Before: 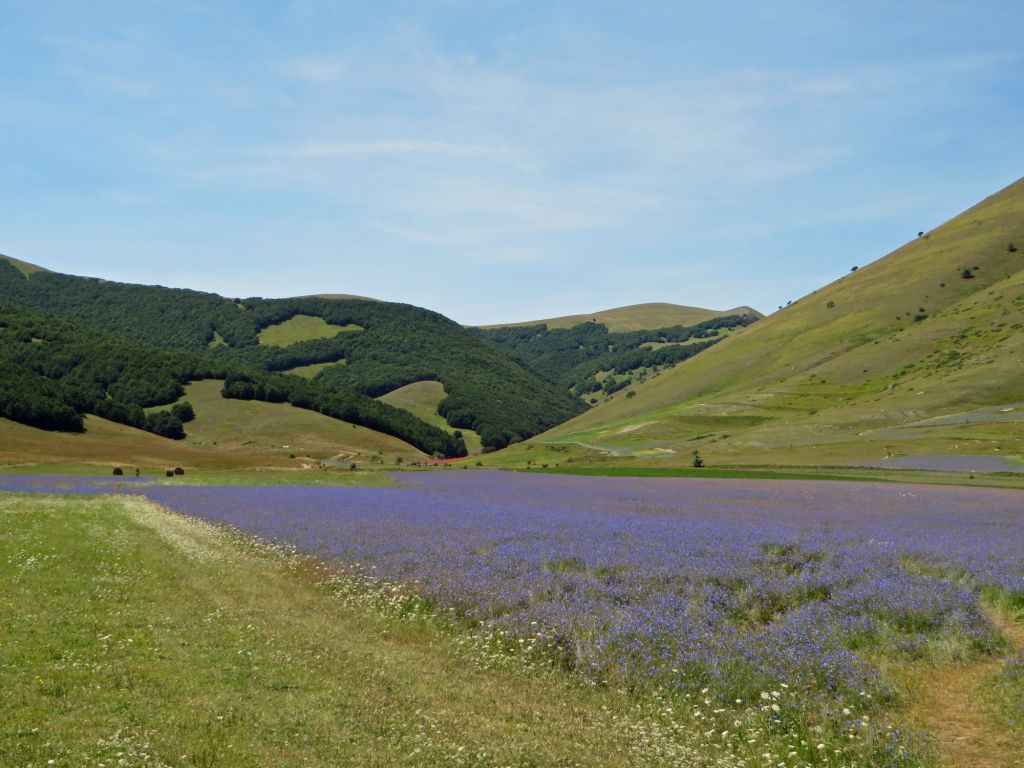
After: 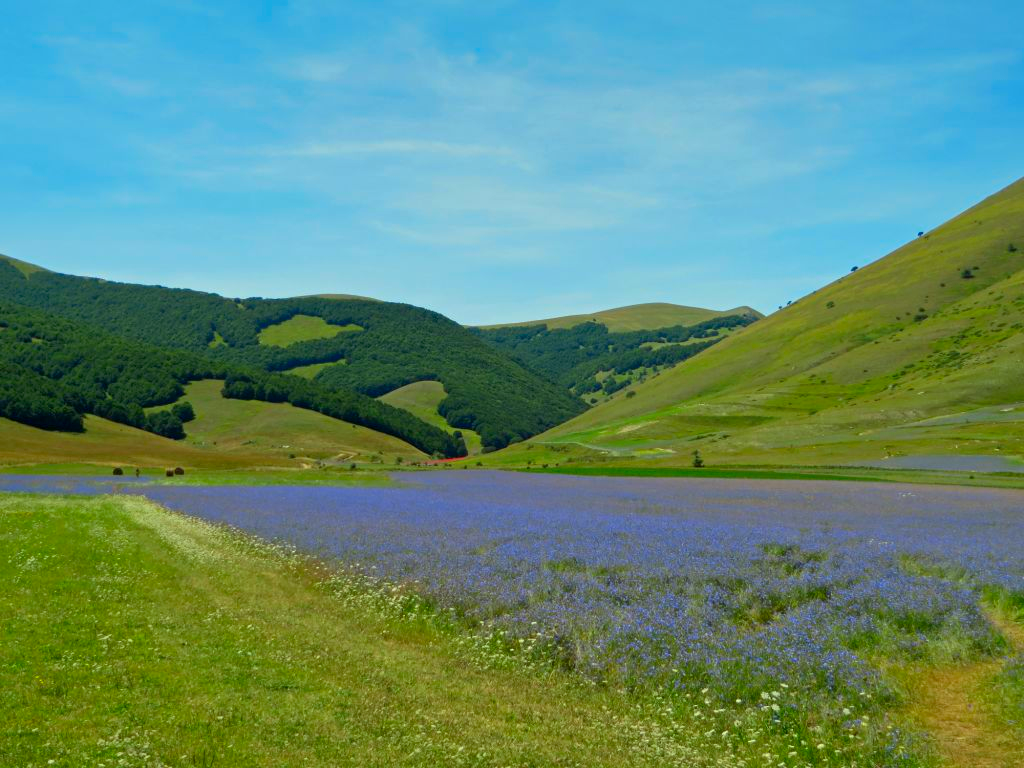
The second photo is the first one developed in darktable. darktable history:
color correction: highlights a* -7.33, highlights b* 1.26, shadows a* -3.55, saturation 1.4
shadows and highlights: on, module defaults
